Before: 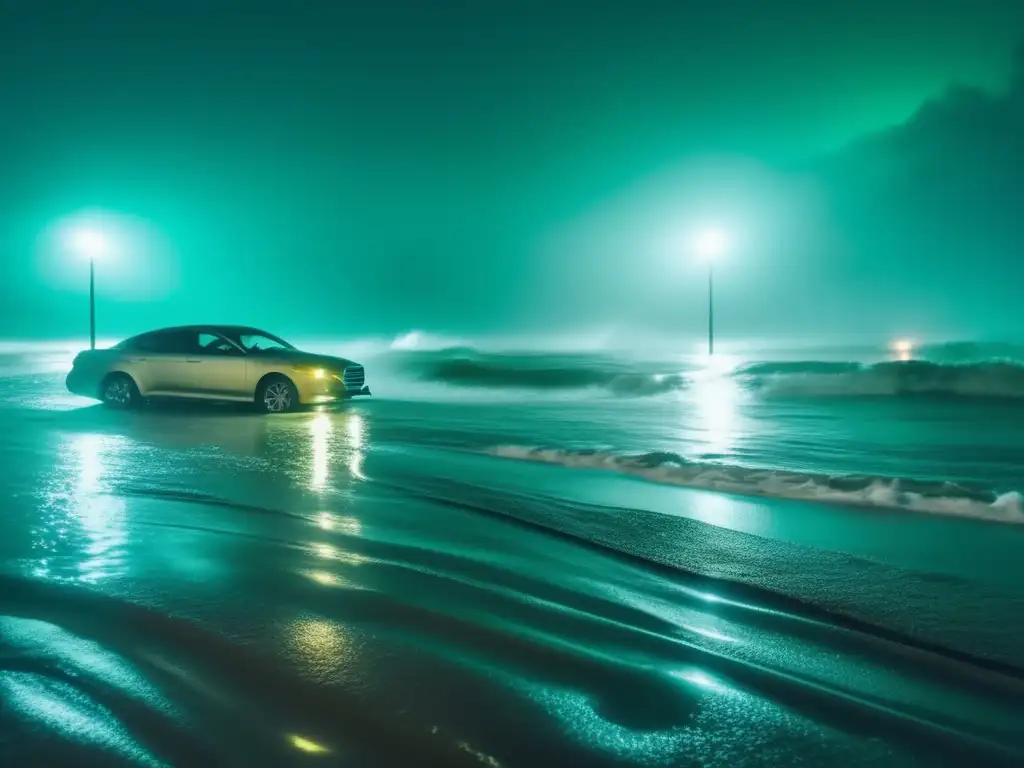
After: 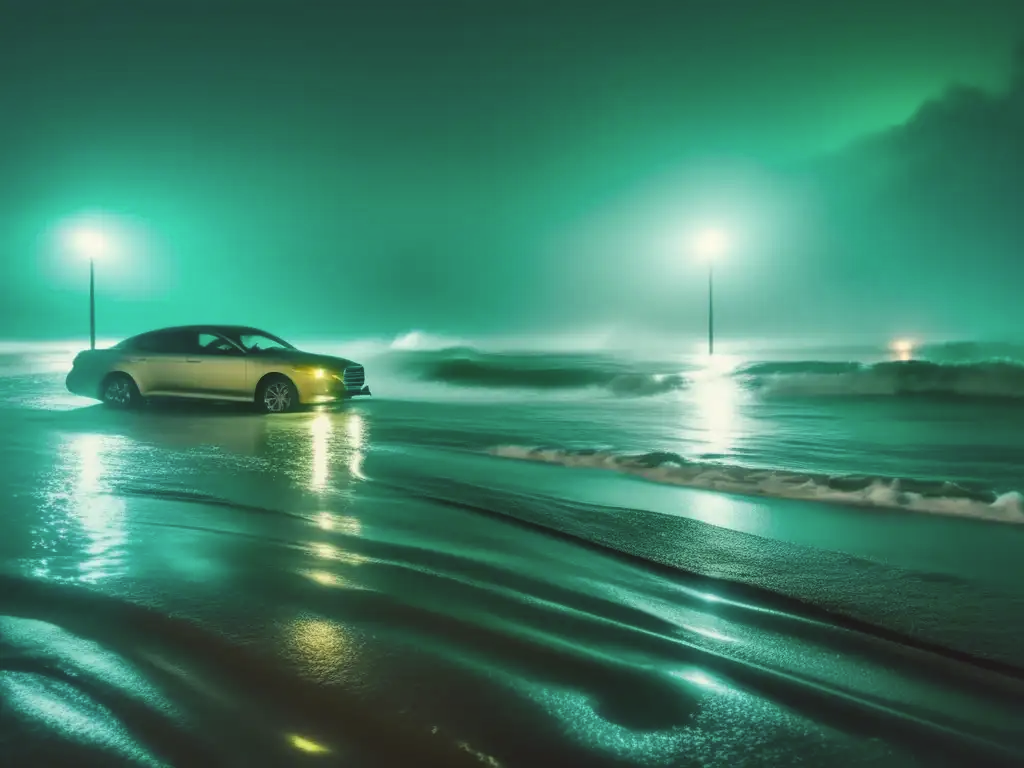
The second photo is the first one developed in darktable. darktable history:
color balance: lift [1.005, 1.002, 0.998, 0.998], gamma [1, 1.021, 1.02, 0.979], gain [0.923, 1.066, 1.056, 0.934]
local contrast: mode bilateral grid, contrast 20, coarseness 50, detail 120%, midtone range 0.2
